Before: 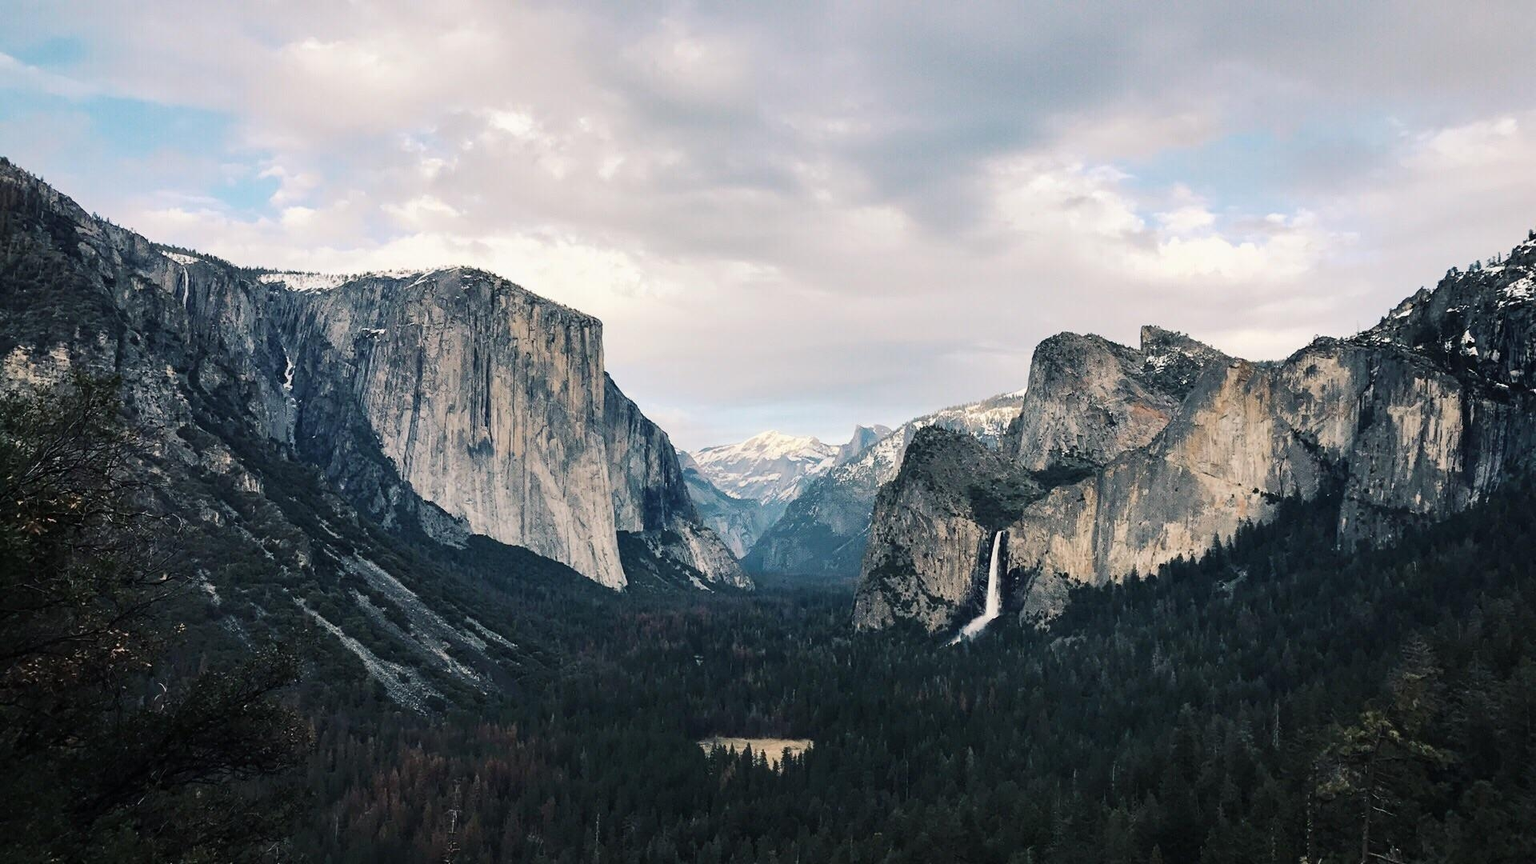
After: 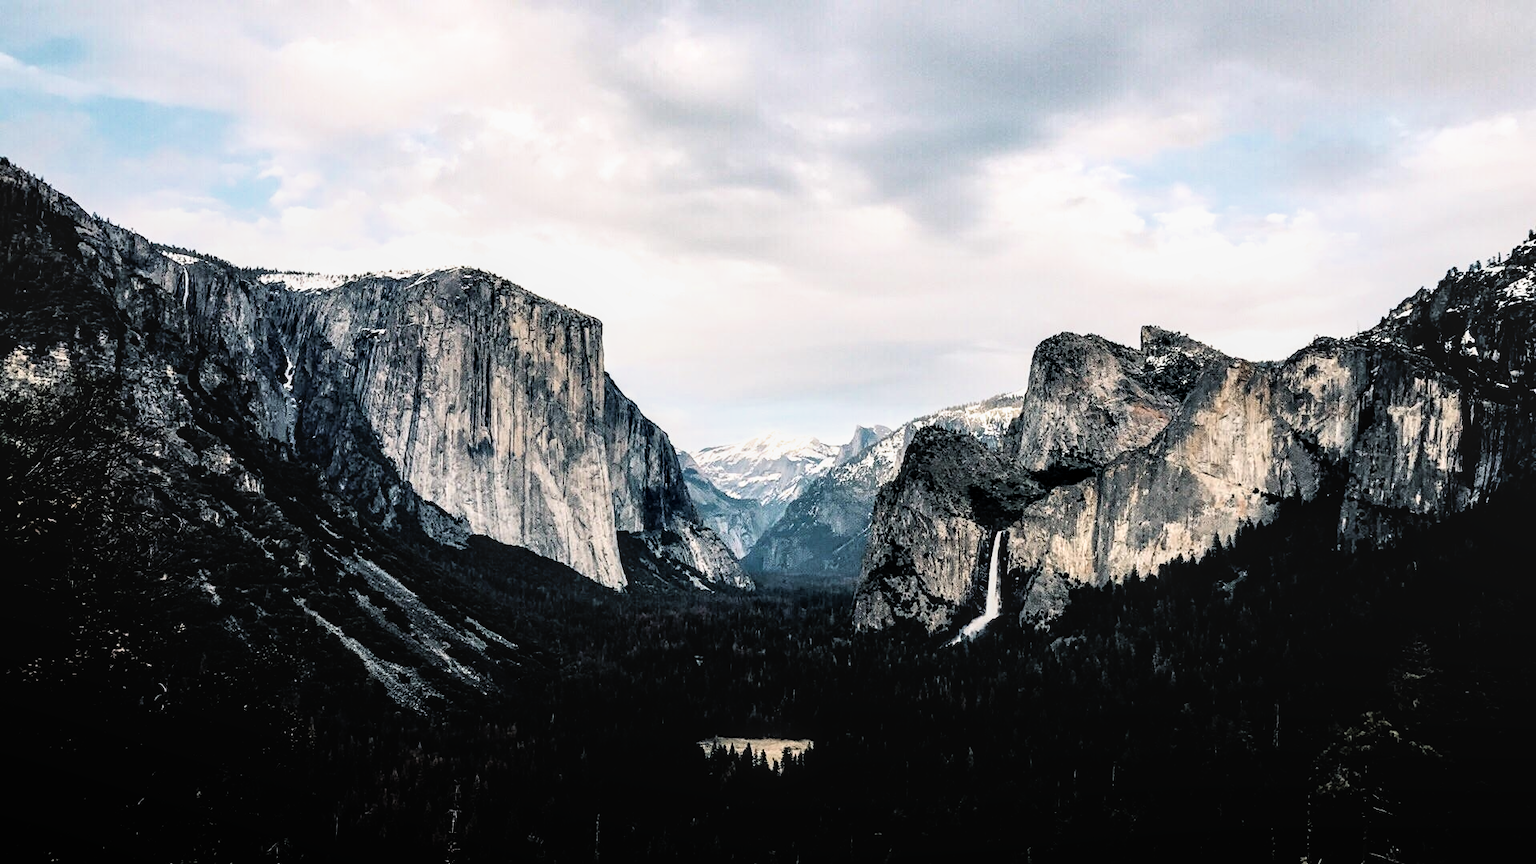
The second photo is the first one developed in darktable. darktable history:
filmic rgb: black relative exposure -3.63 EV, white relative exposure 2.16 EV, hardness 3.62
local contrast: on, module defaults
